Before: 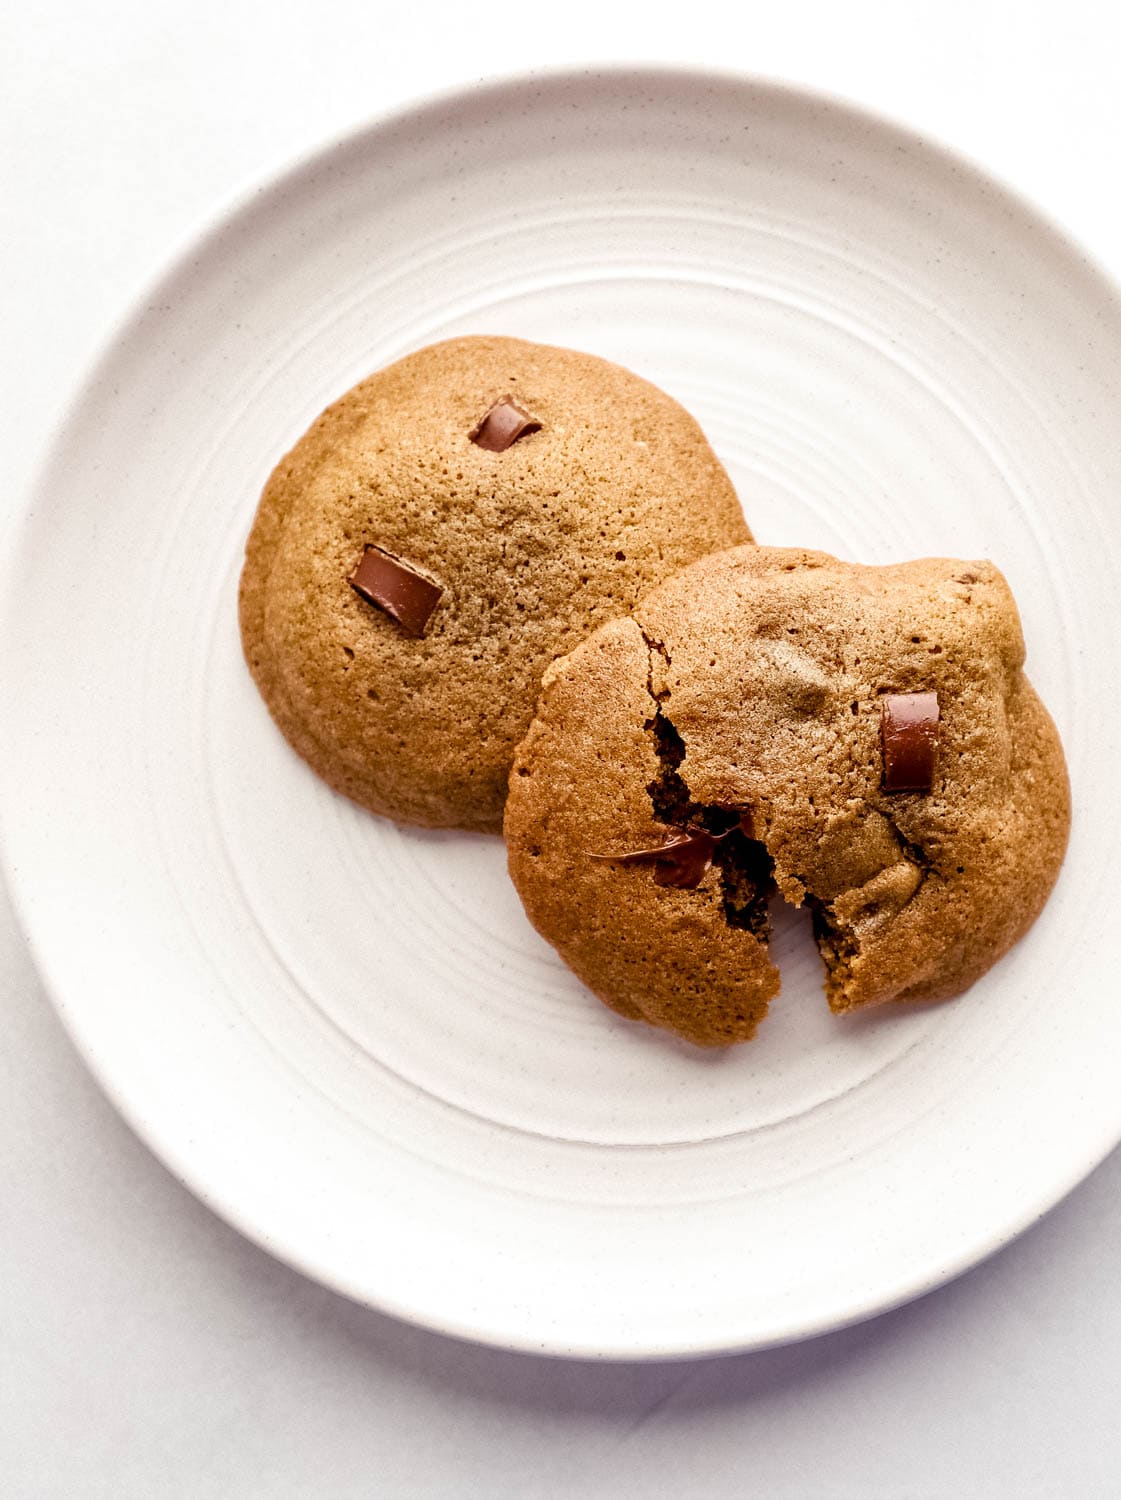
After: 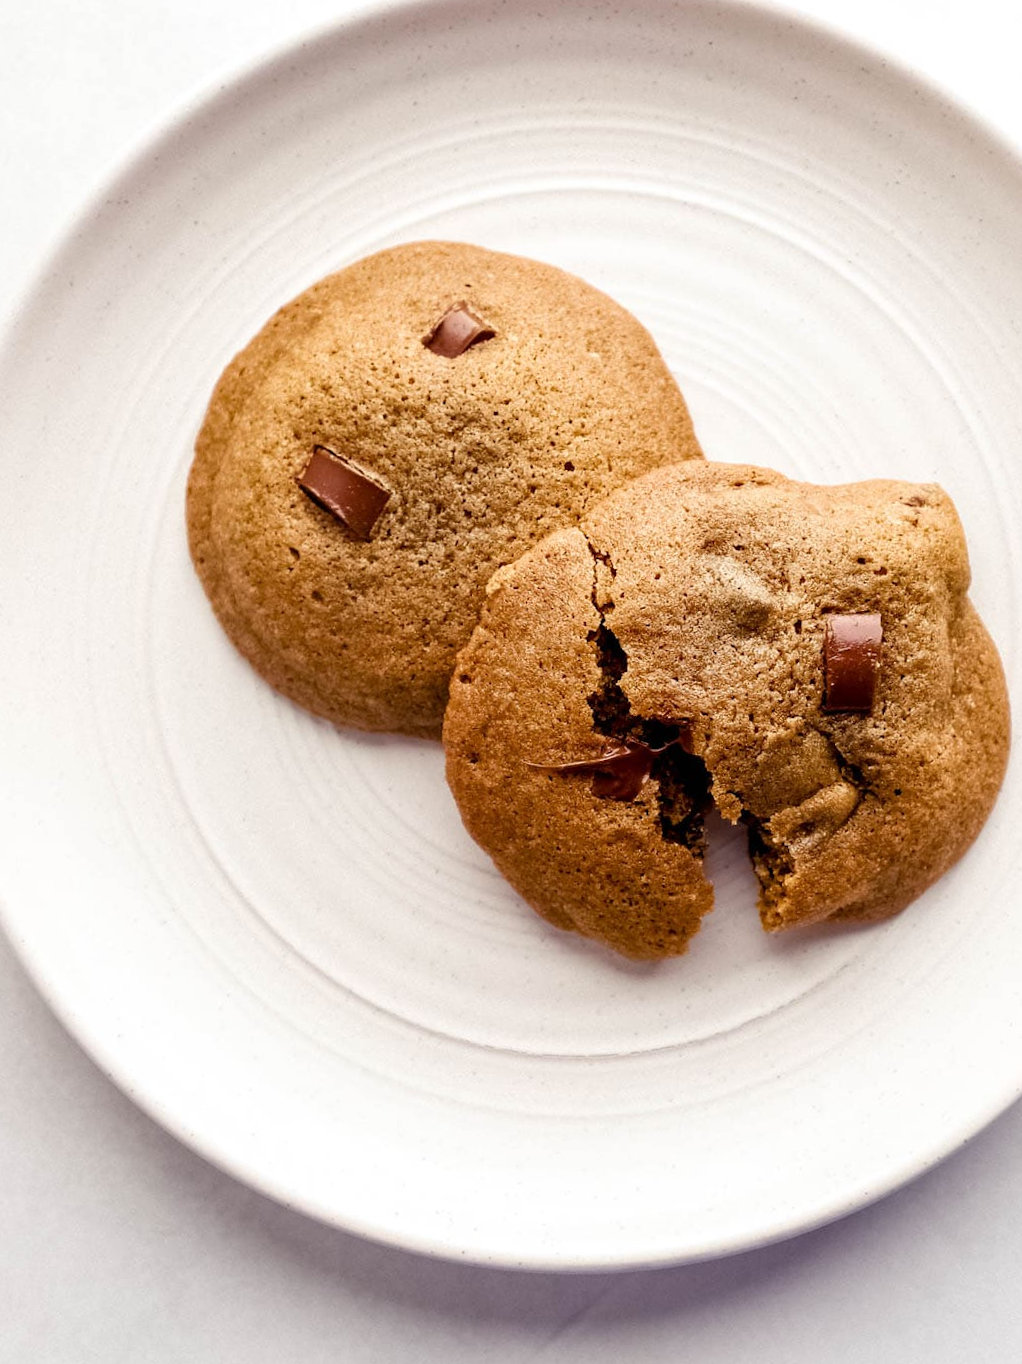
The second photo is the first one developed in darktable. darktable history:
tone equalizer: on, module defaults
crop and rotate: angle -2.06°, left 3.079%, top 4.086%, right 1.378%, bottom 0.602%
